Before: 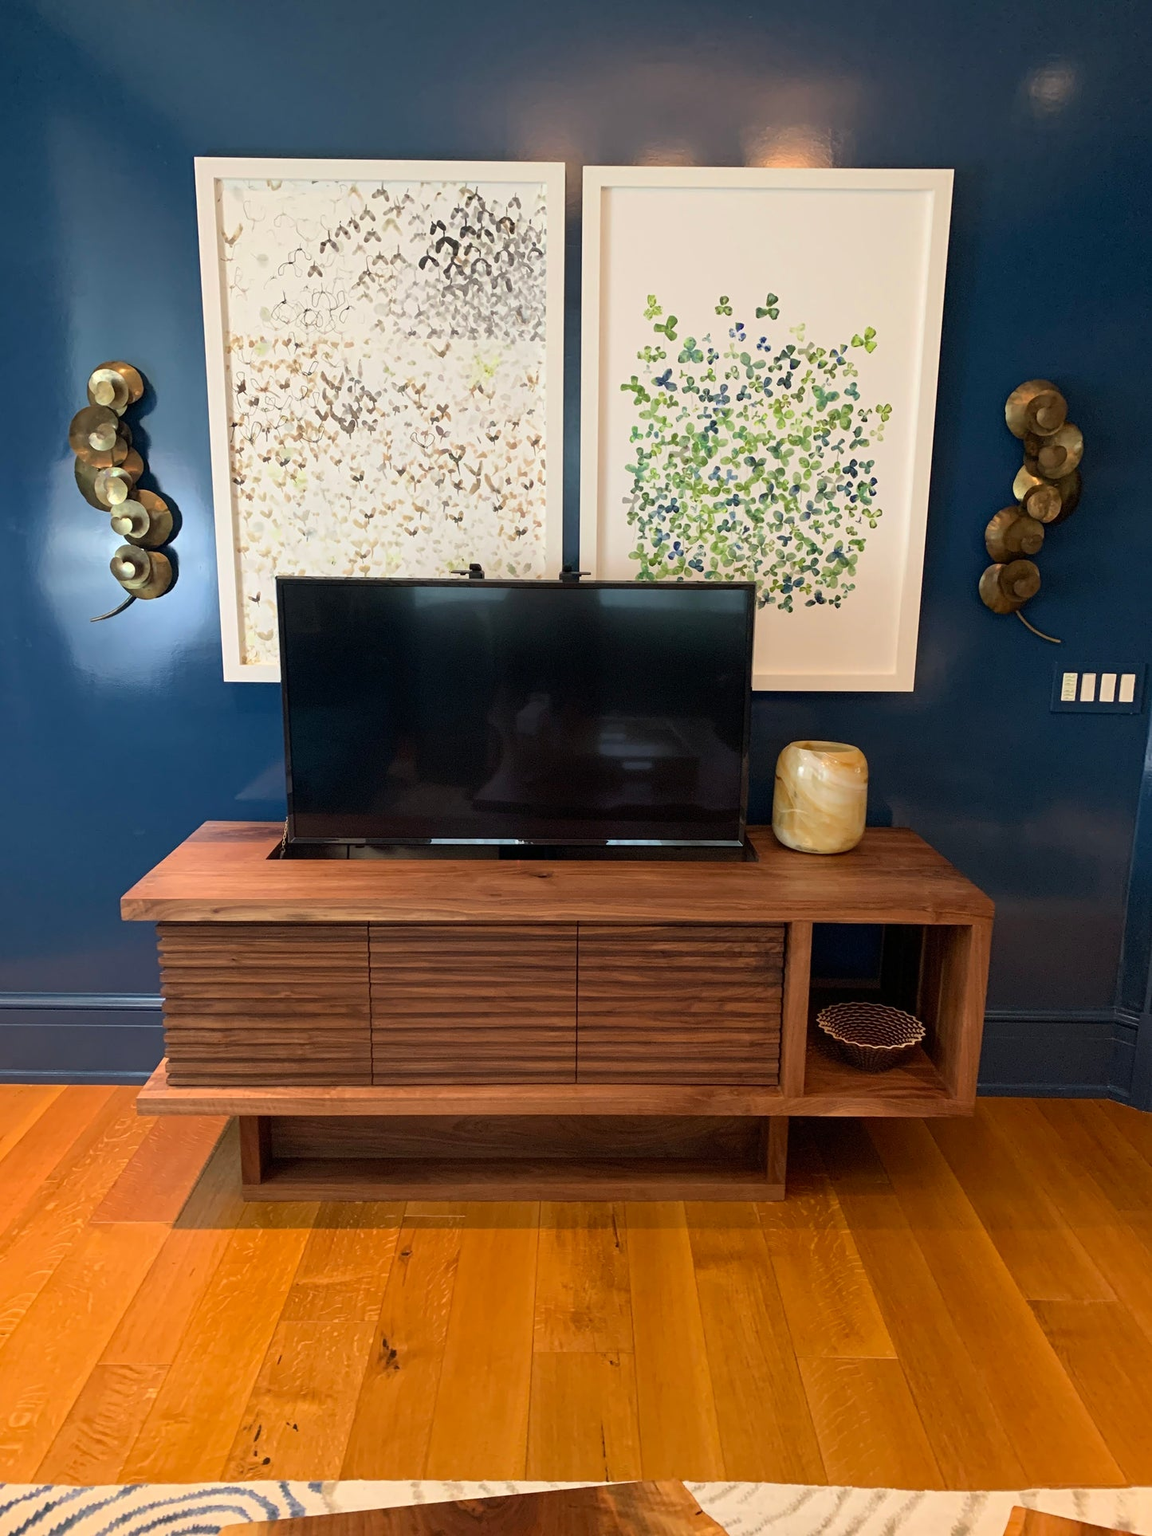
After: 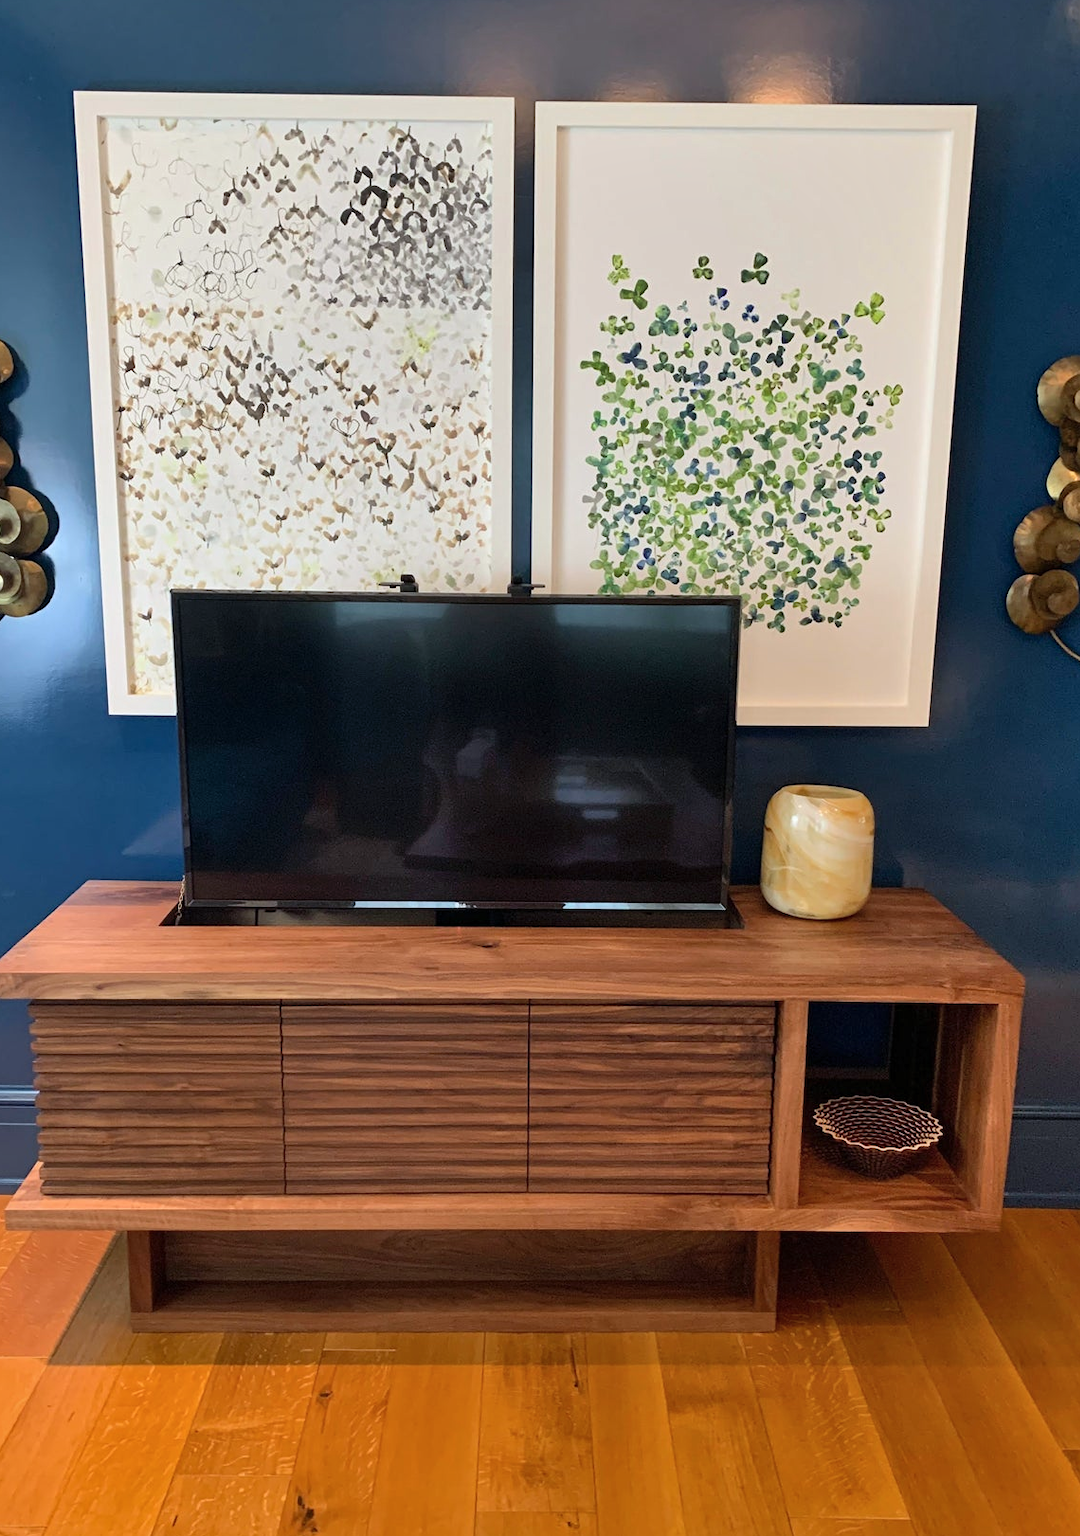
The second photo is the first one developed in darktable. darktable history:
shadows and highlights: highlights color adjustment 0.221%, low approximation 0.01, soften with gaussian
color calibration: x 0.356, y 0.367, temperature 4686.69 K
crop: left 11.509%, top 5.276%, right 9.554%, bottom 10.564%
